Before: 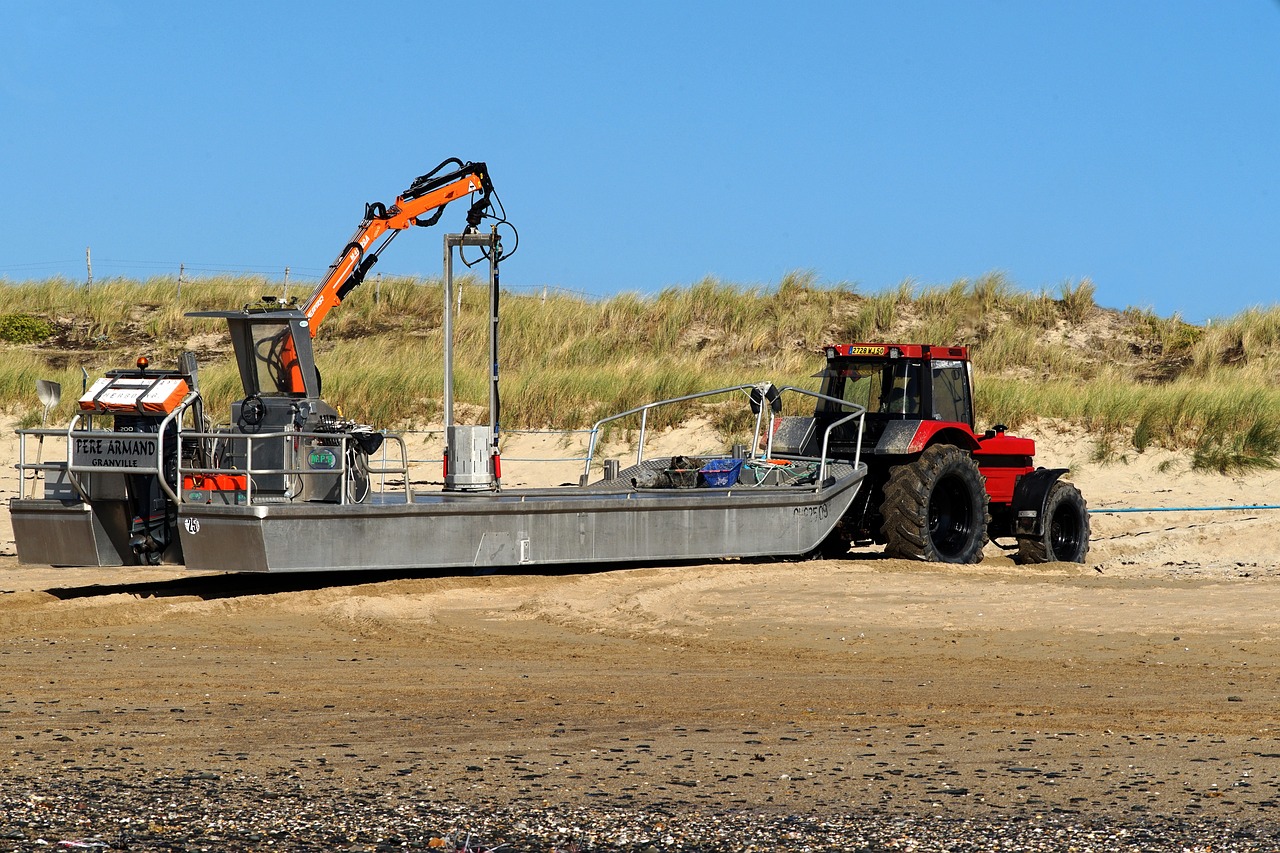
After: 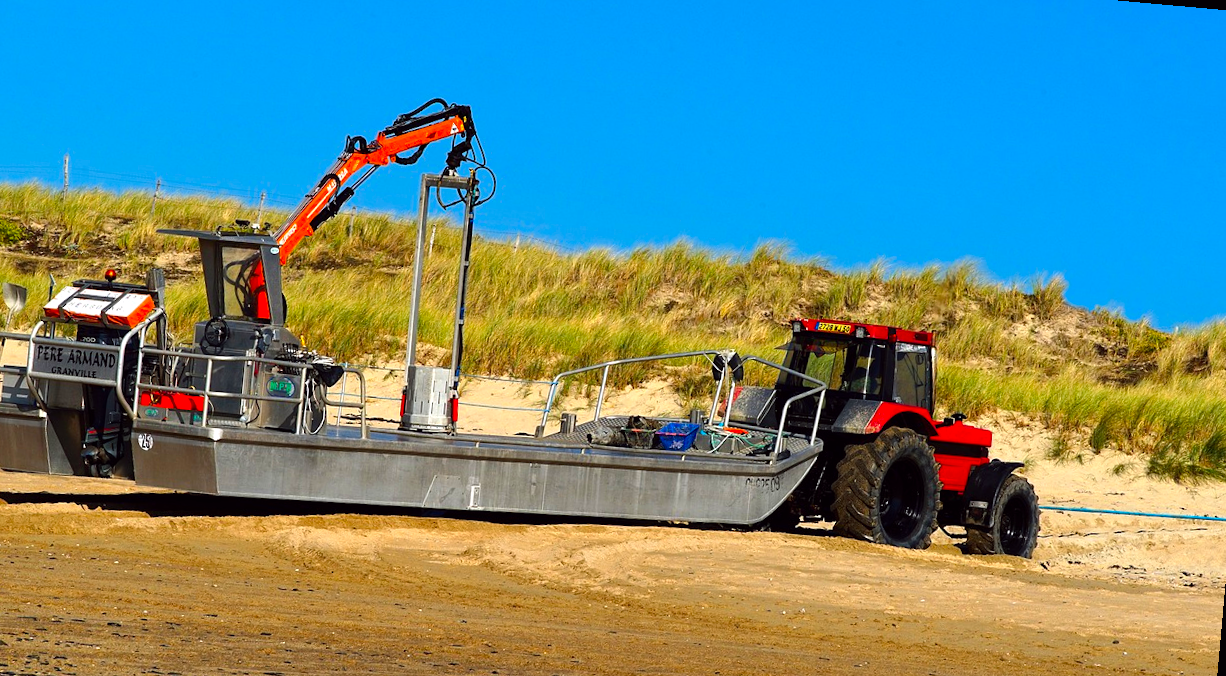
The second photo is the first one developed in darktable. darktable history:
rotate and perspective: rotation 5.12°, automatic cropping off
color balance: lift [1, 1, 0.999, 1.001], gamma [1, 1.003, 1.005, 0.995], gain [1, 0.992, 0.988, 1.012], contrast 5%, output saturation 110%
crop: left 5.596%, top 10.314%, right 3.534%, bottom 19.395%
color zones: curves: ch0 [(0, 0.613) (0.01, 0.613) (0.245, 0.448) (0.498, 0.529) (0.642, 0.665) (0.879, 0.777) (0.99, 0.613)]; ch1 [(0, 0) (0.143, 0) (0.286, 0) (0.429, 0) (0.571, 0) (0.714, 0) (0.857, 0)], mix -138.01%
